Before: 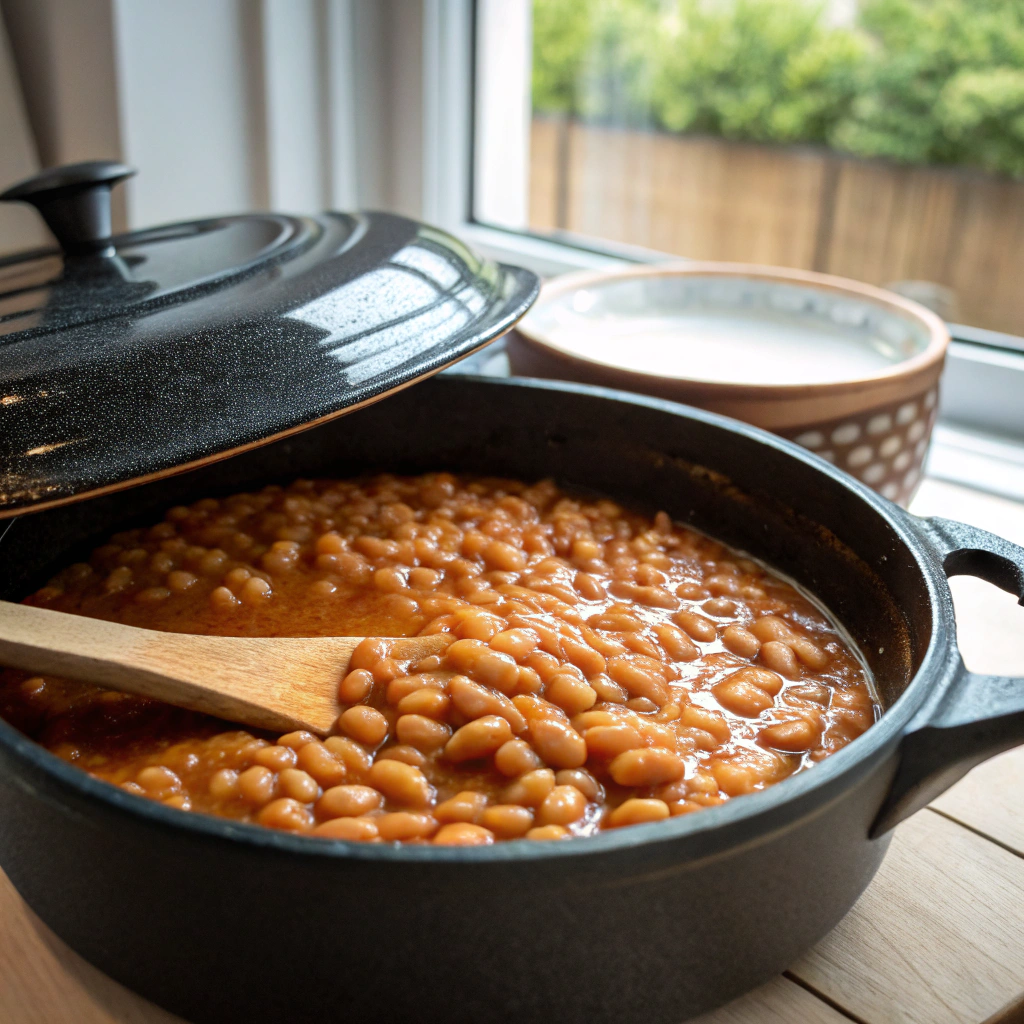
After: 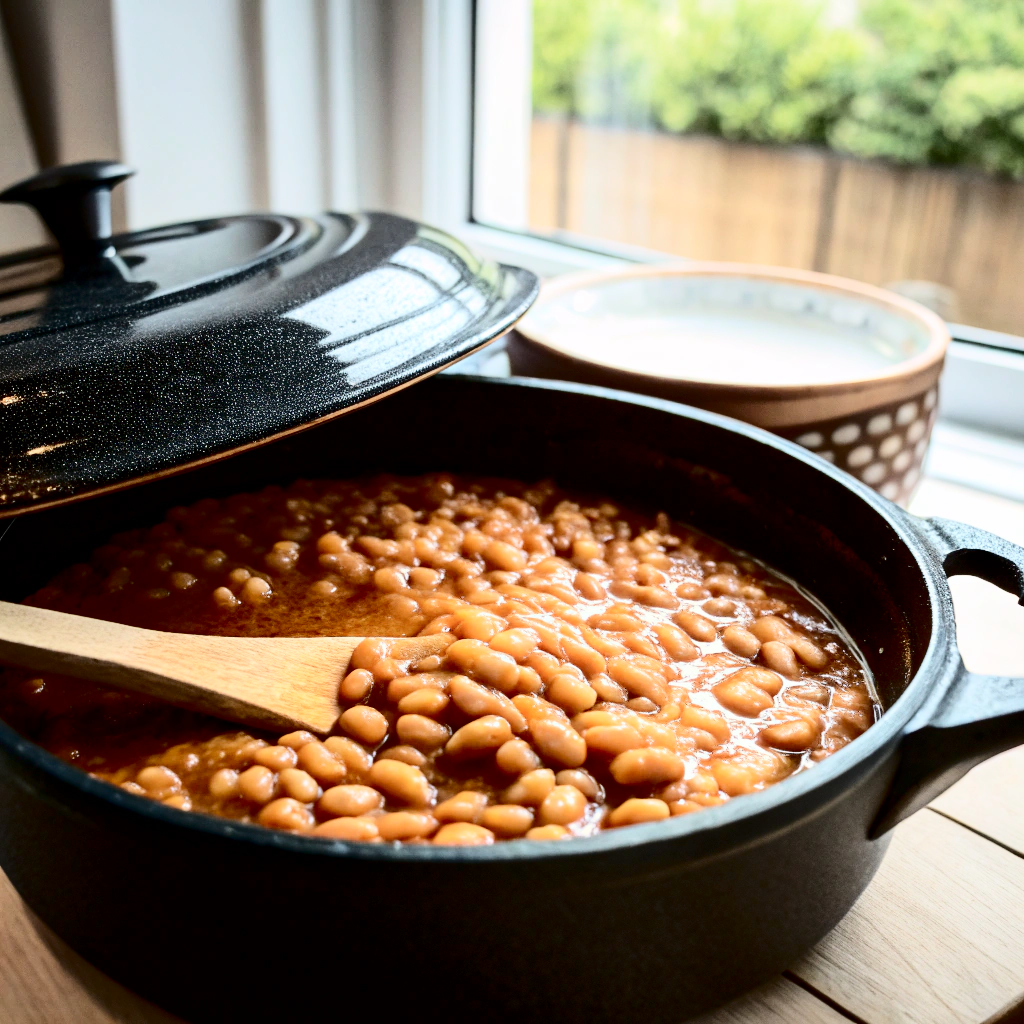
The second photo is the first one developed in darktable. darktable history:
exposure: black level correction 0.007, compensate exposure bias true, compensate highlight preservation false
tone curve: curves: ch0 [(0, 0) (0.179, 0.073) (0.265, 0.147) (0.463, 0.553) (0.51, 0.635) (0.716, 0.863) (1, 0.997)], color space Lab, independent channels, preserve colors none
